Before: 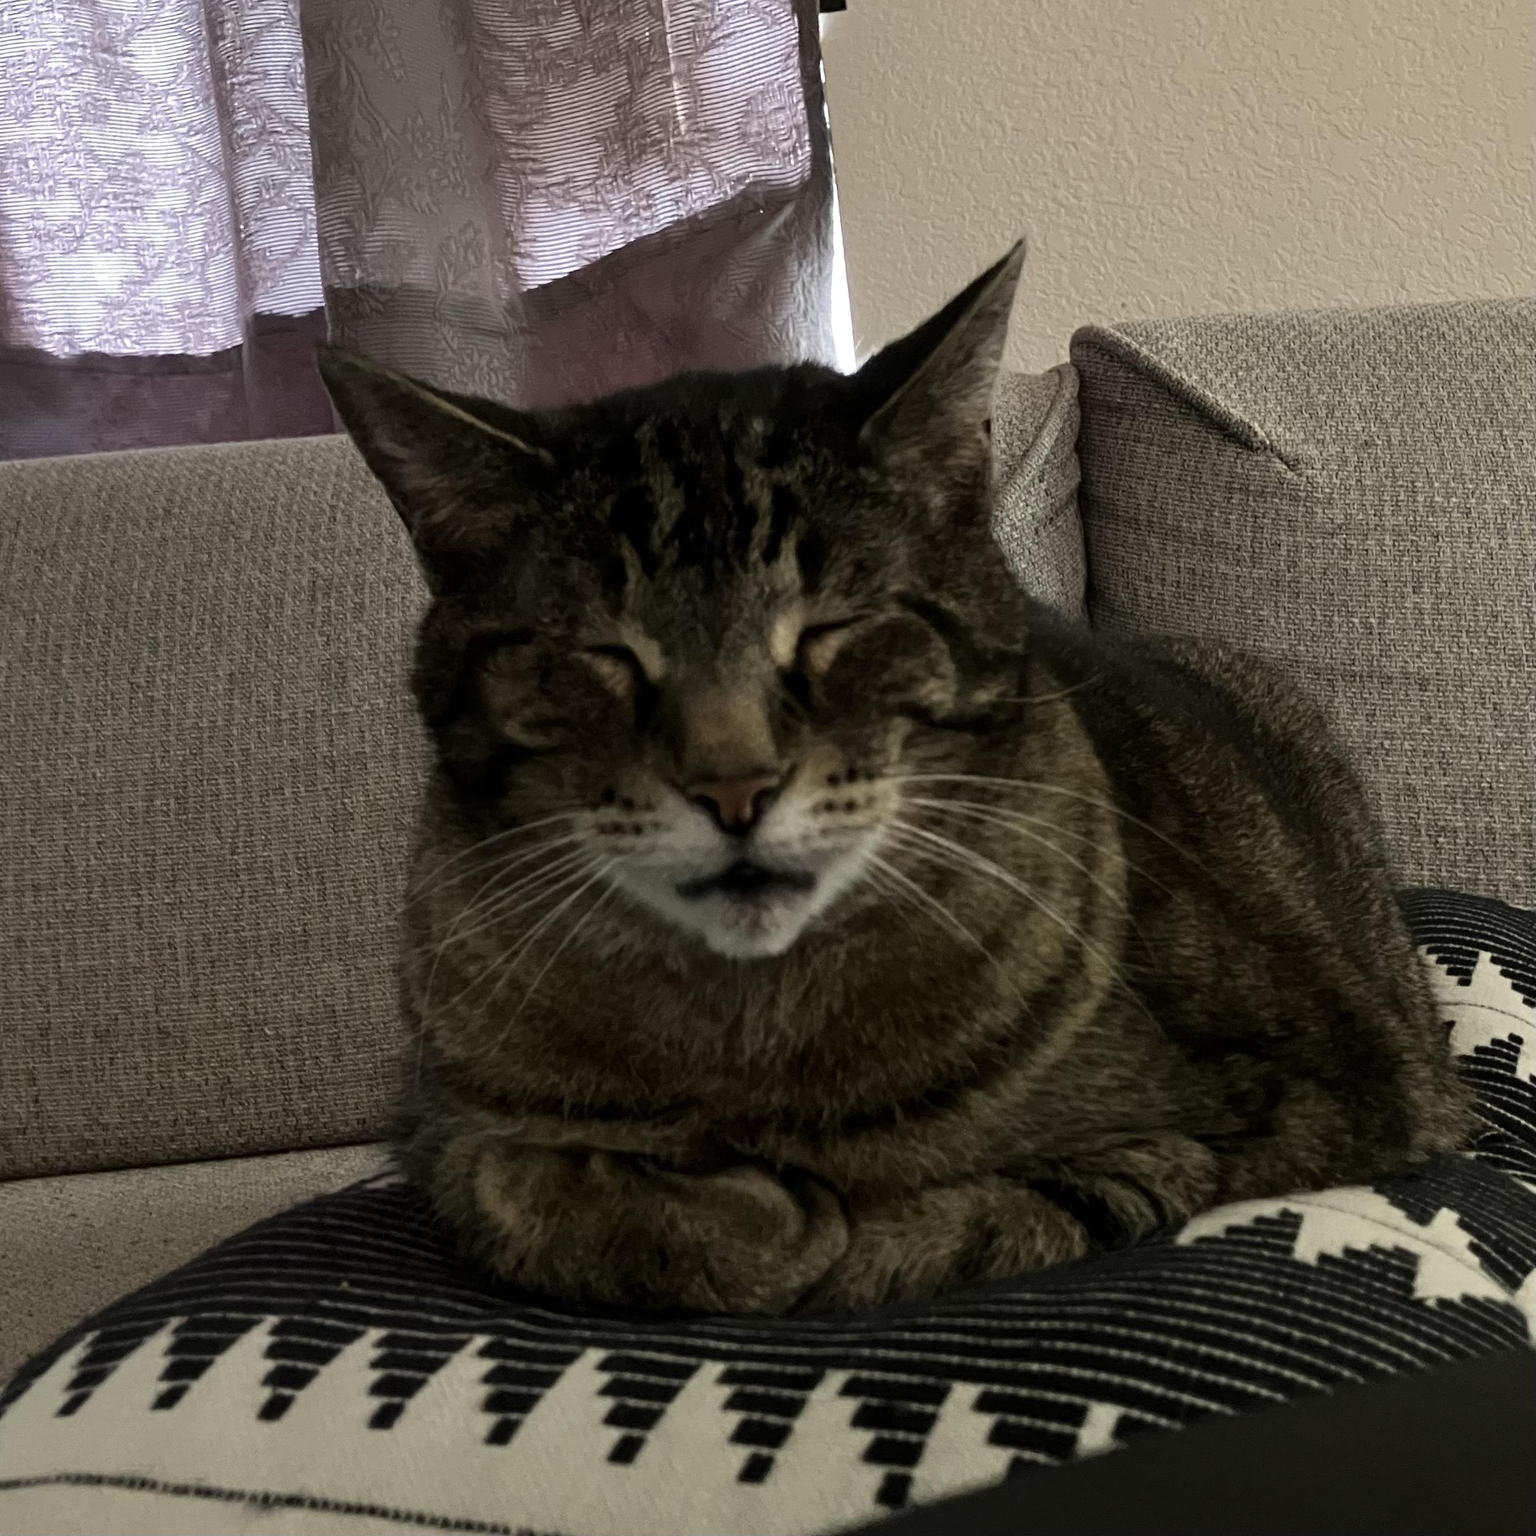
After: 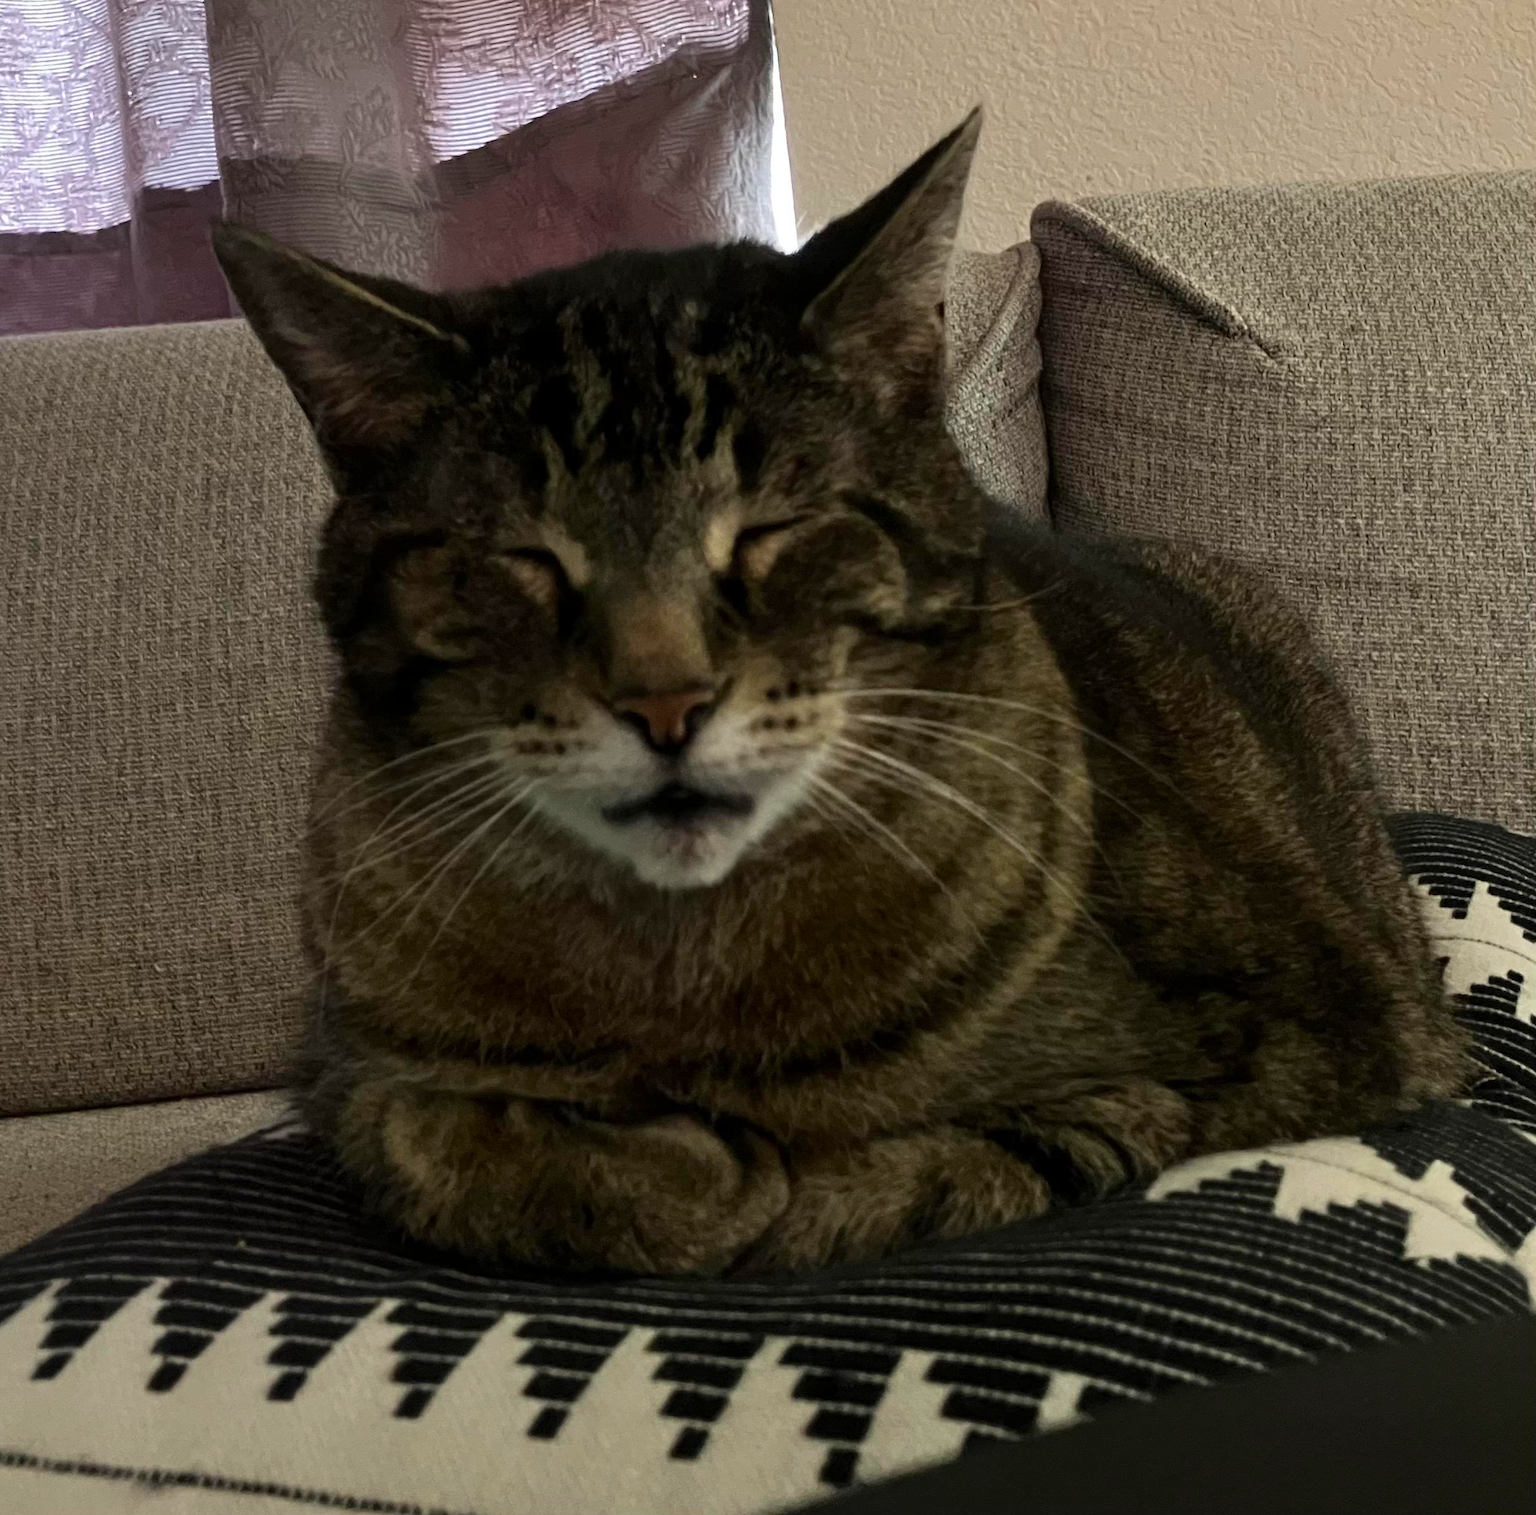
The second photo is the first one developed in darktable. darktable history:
contrast brightness saturation: saturation 0.135
crop and rotate: left 8.049%, top 9.264%
